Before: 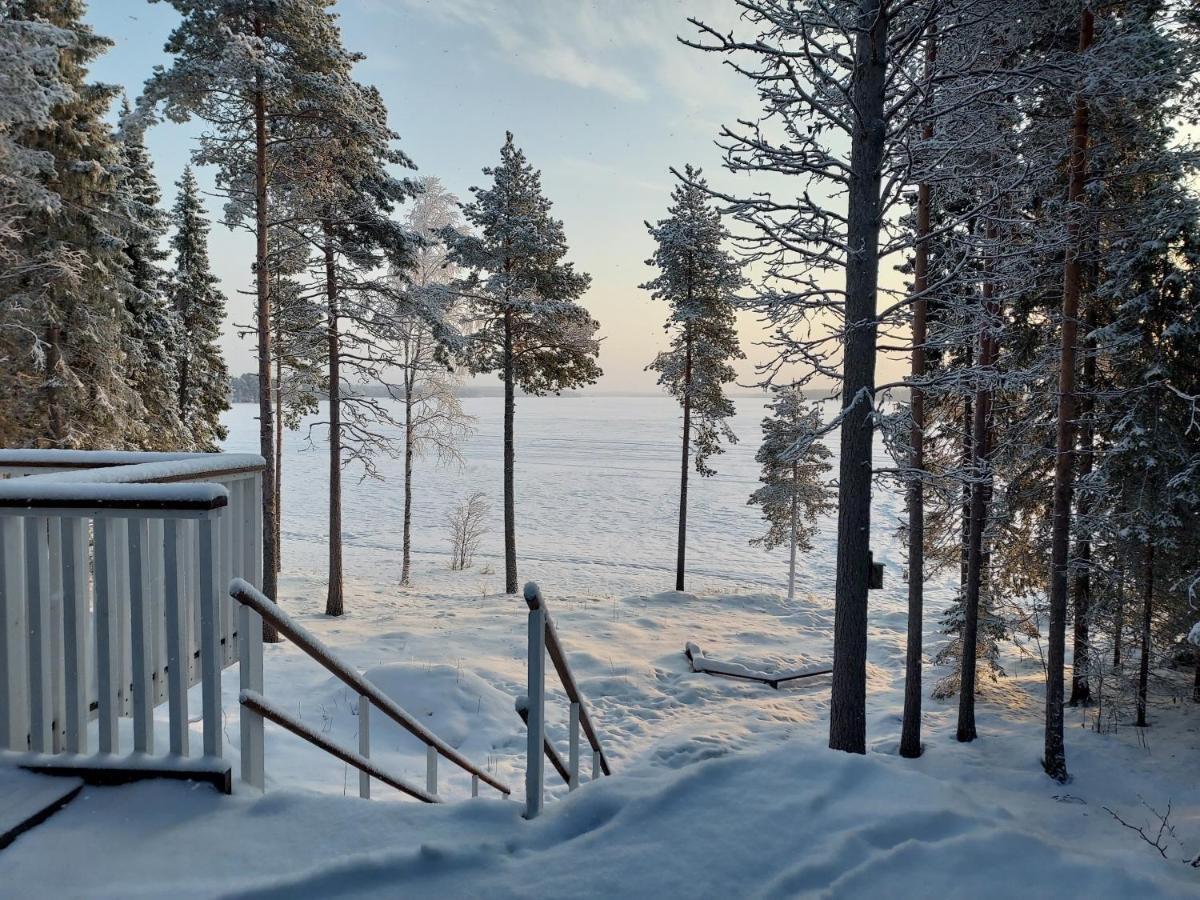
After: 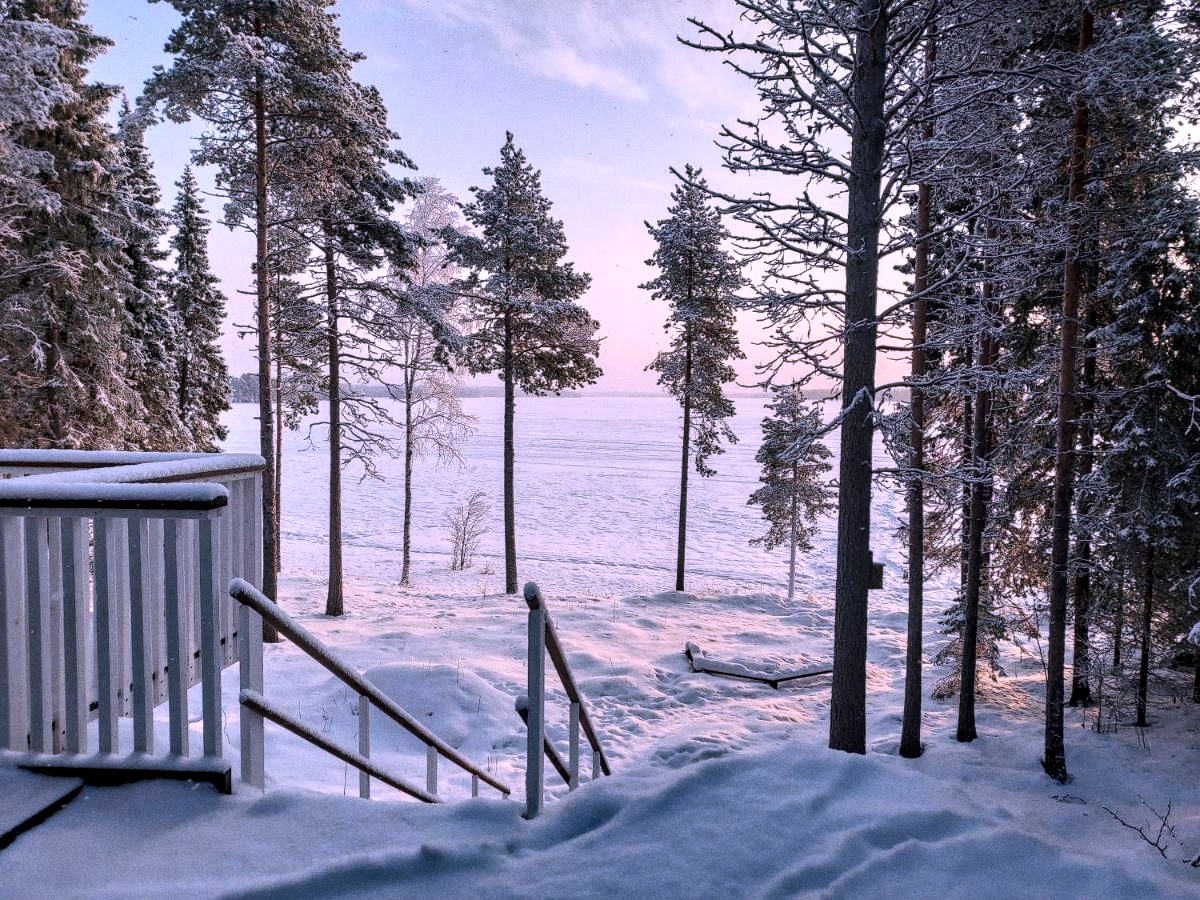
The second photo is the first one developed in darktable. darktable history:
tone equalizer: -8 EV -0.417 EV, -7 EV -0.389 EV, -6 EV -0.333 EV, -5 EV -0.222 EV, -3 EV 0.222 EV, -2 EV 0.333 EV, -1 EV 0.389 EV, +0 EV 0.417 EV, edges refinement/feathering 500, mask exposure compensation -1.57 EV, preserve details no
local contrast: on, module defaults
color correction: highlights a* 15.46, highlights b* -20.56
grain: coarseness 0.09 ISO
